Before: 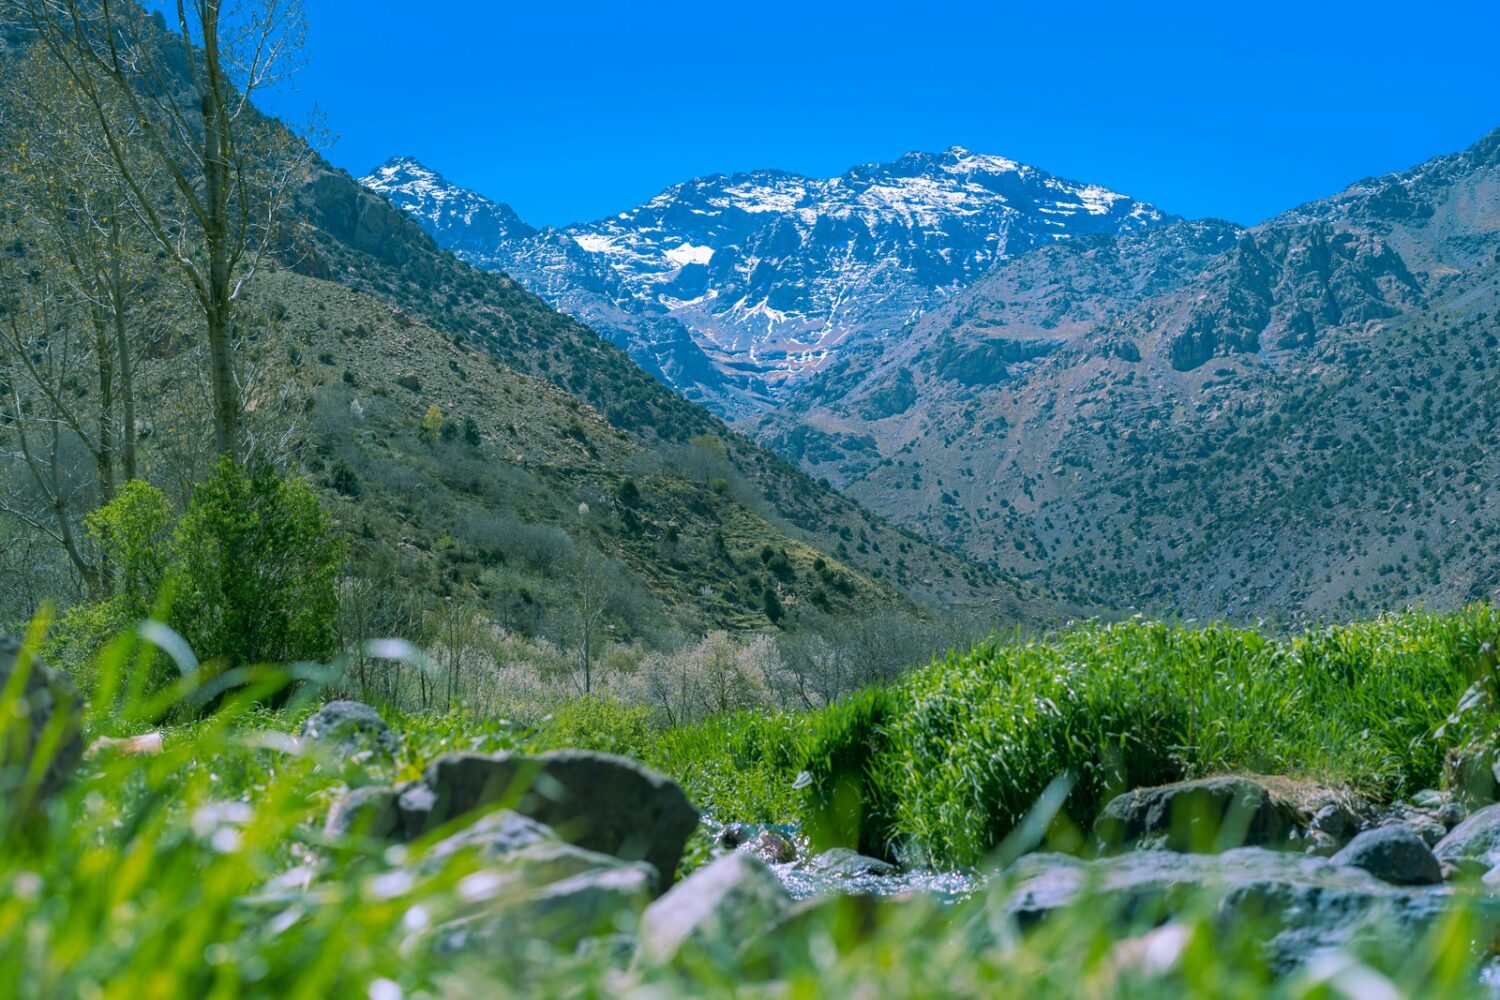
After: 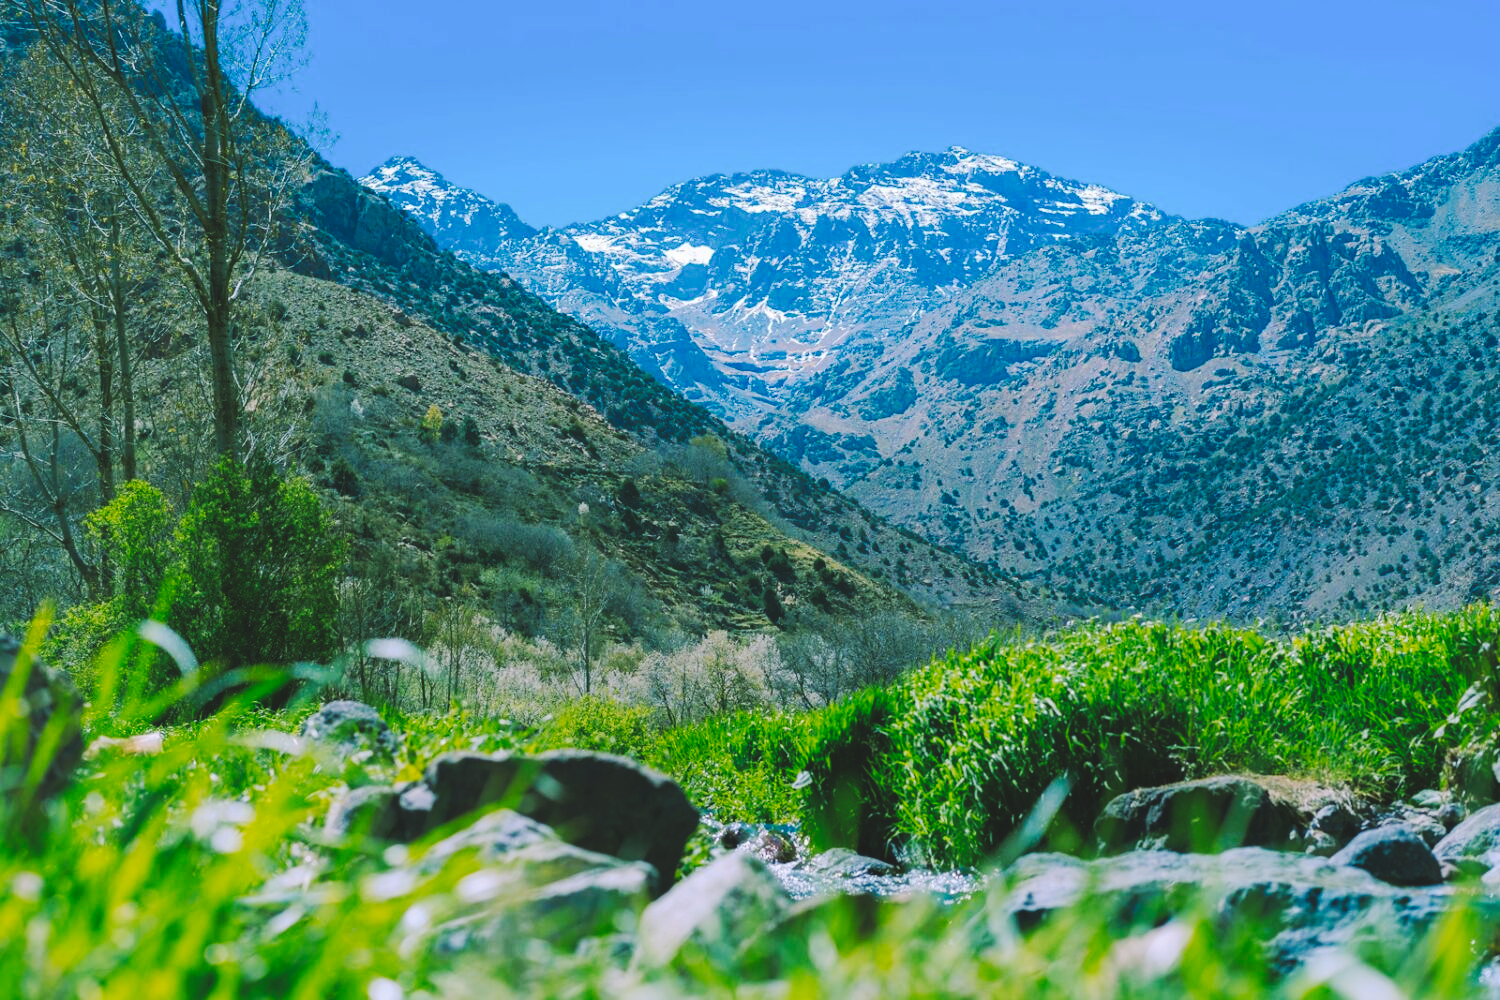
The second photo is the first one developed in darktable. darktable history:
tone curve: curves: ch0 [(0, 0) (0.003, 0.108) (0.011, 0.112) (0.025, 0.117) (0.044, 0.126) (0.069, 0.133) (0.1, 0.146) (0.136, 0.158) (0.177, 0.178) (0.224, 0.212) (0.277, 0.256) (0.335, 0.331) (0.399, 0.423) (0.468, 0.538) (0.543, 0.641) (0.623, 0.721) (0.709, 0.792) (0.801, 0.845) (0.898, 0.917) (1, 1)], preserve colors none
